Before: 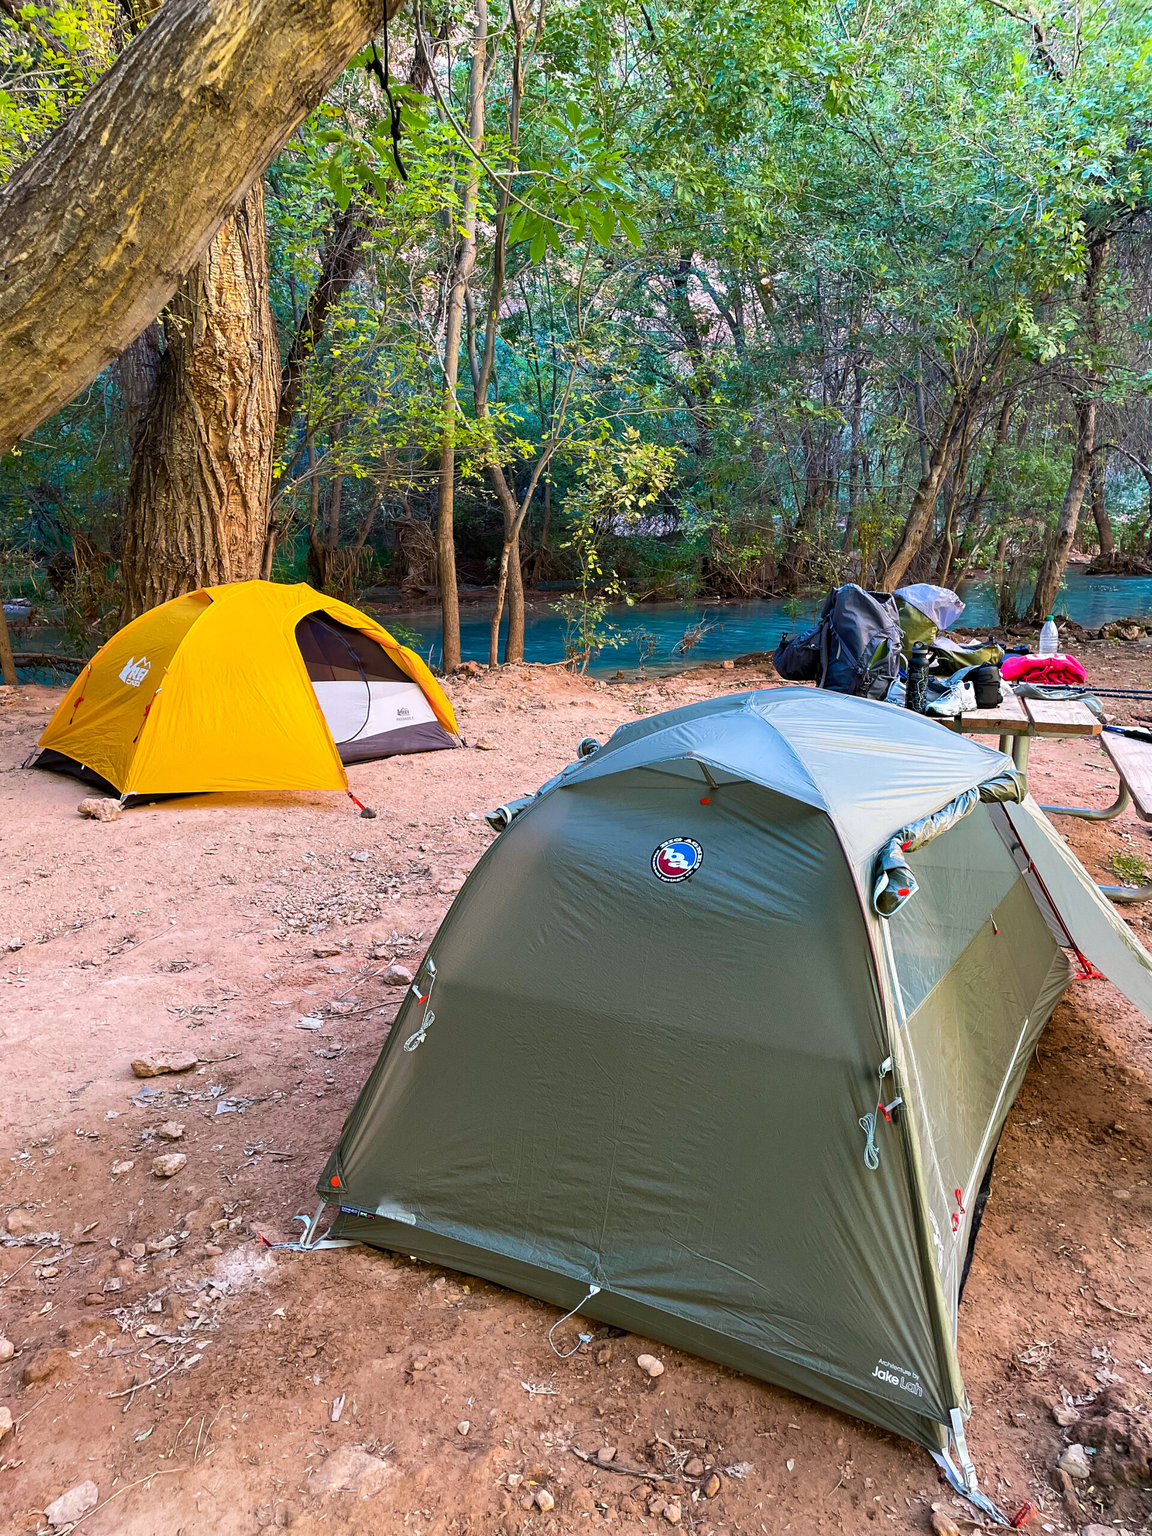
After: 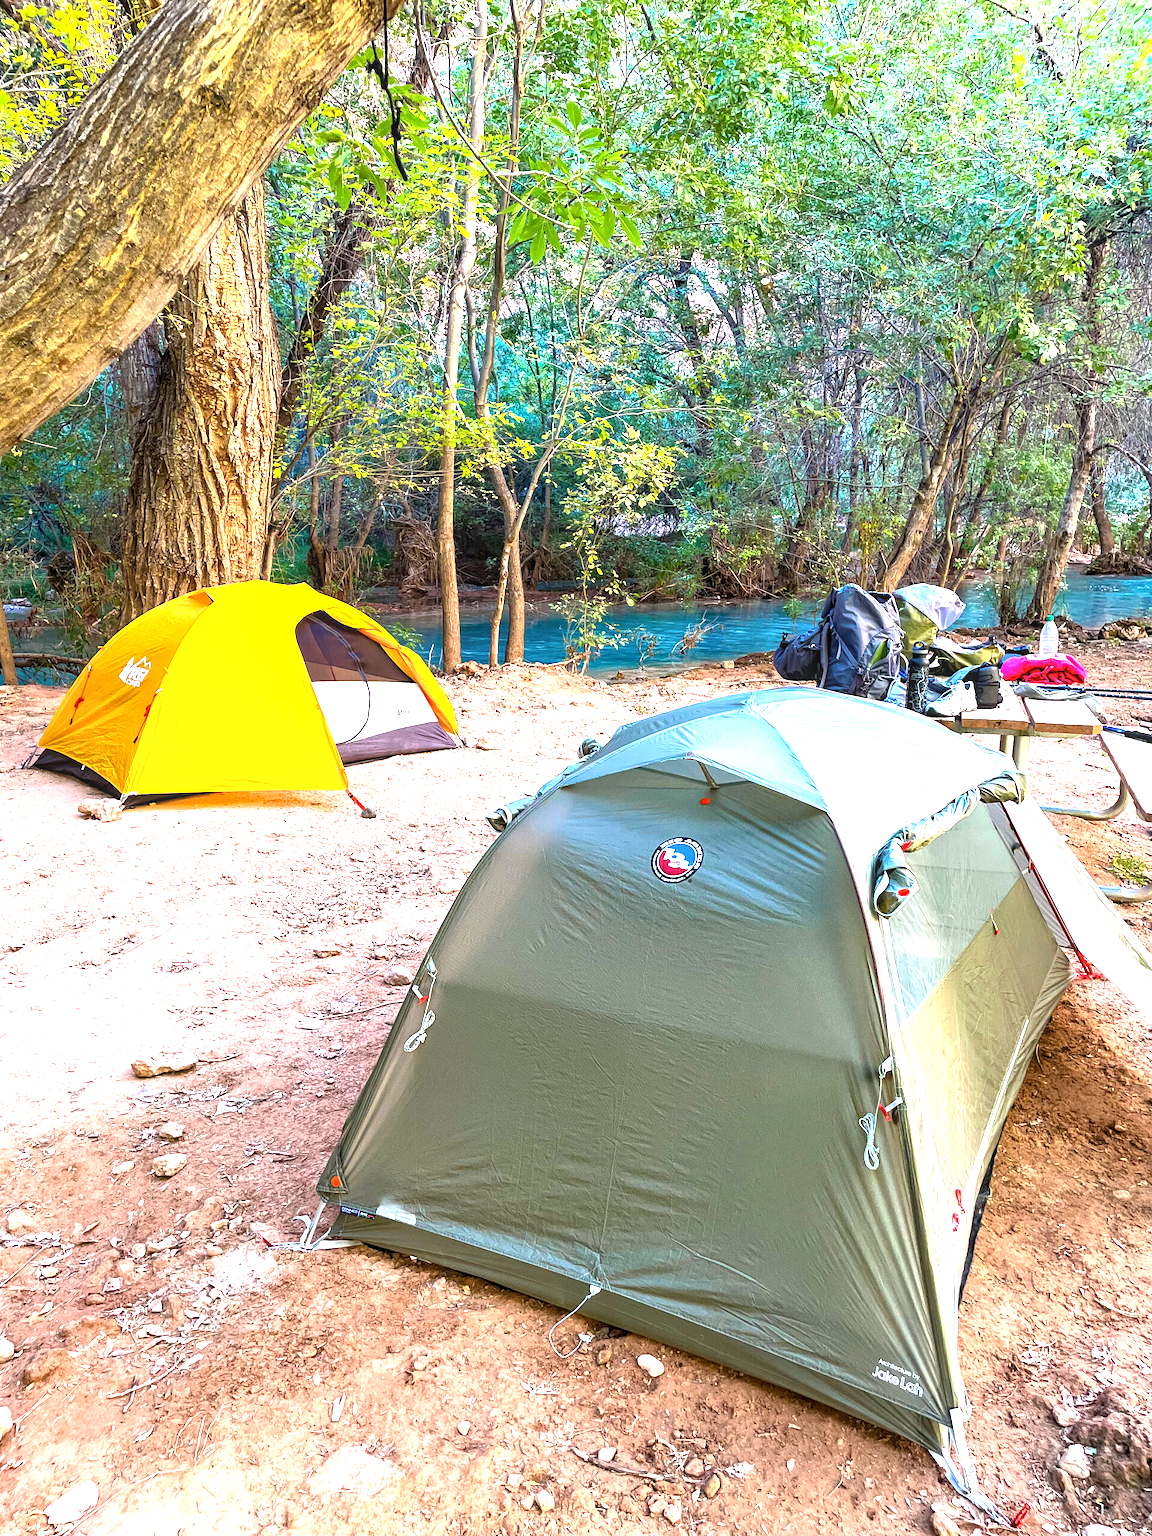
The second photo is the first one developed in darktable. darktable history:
local contrast: on, module defaults
exposure: black level correction 0, exposure 1.3 EV, compensate exposure bias true, compensate highlight preservation false
